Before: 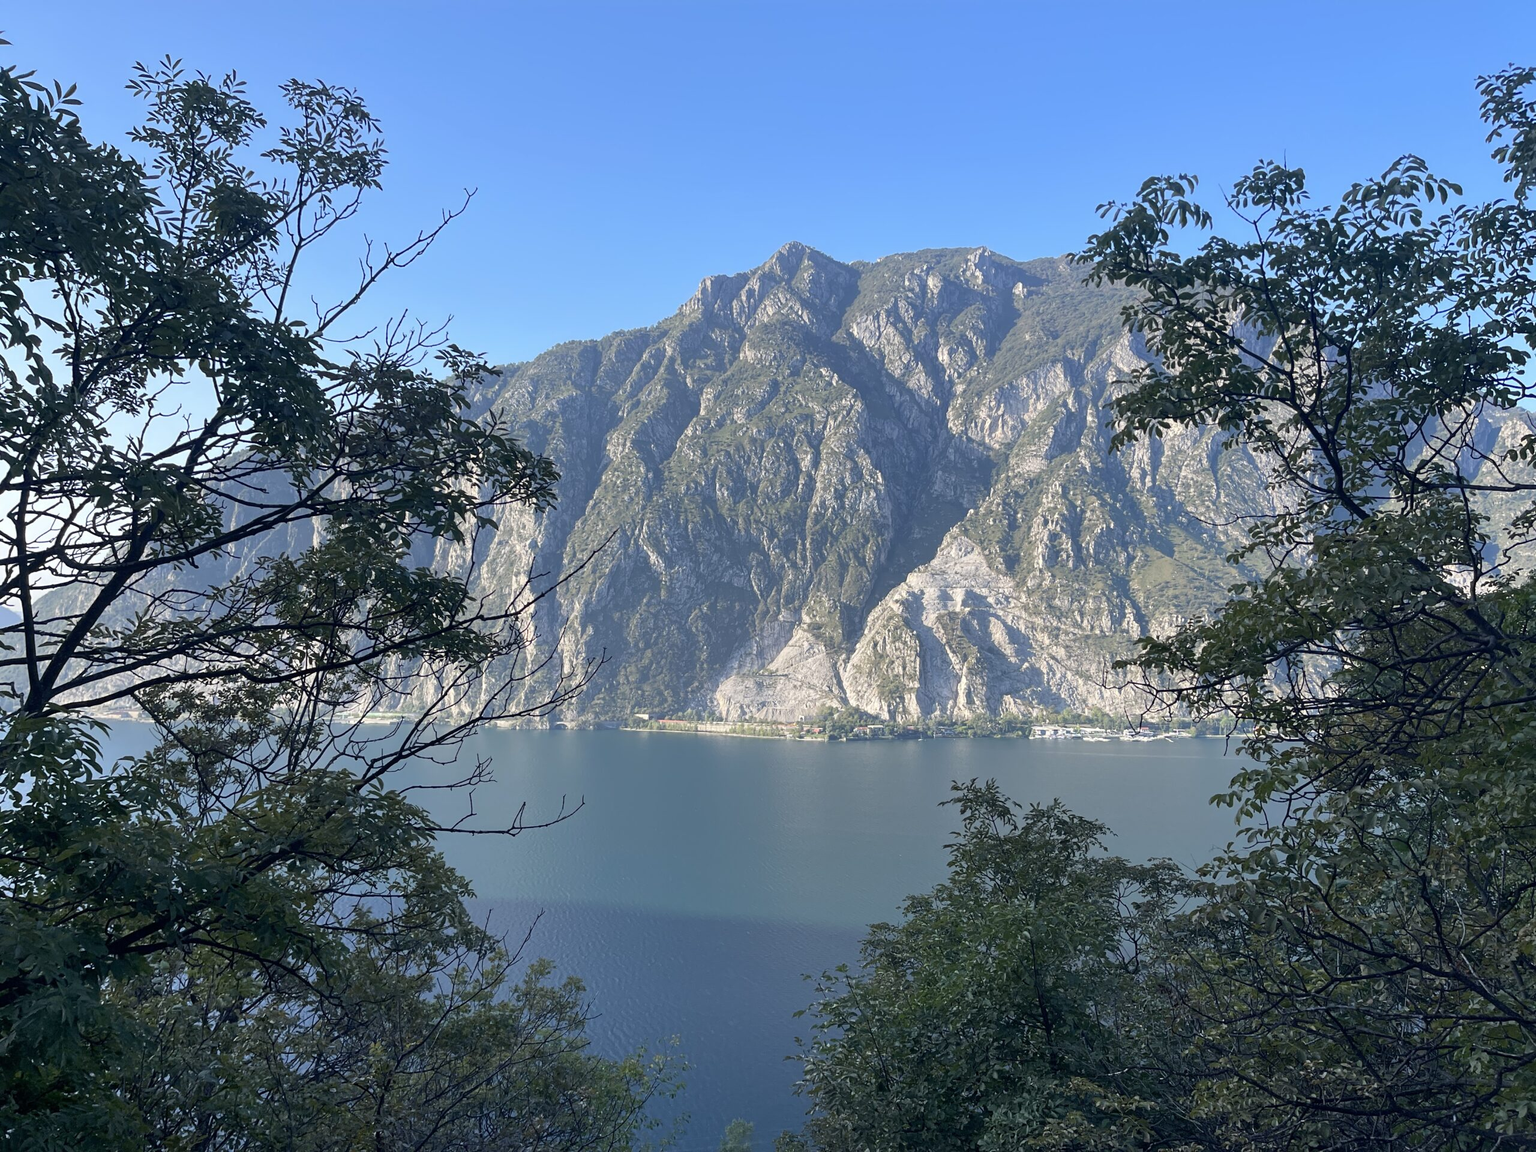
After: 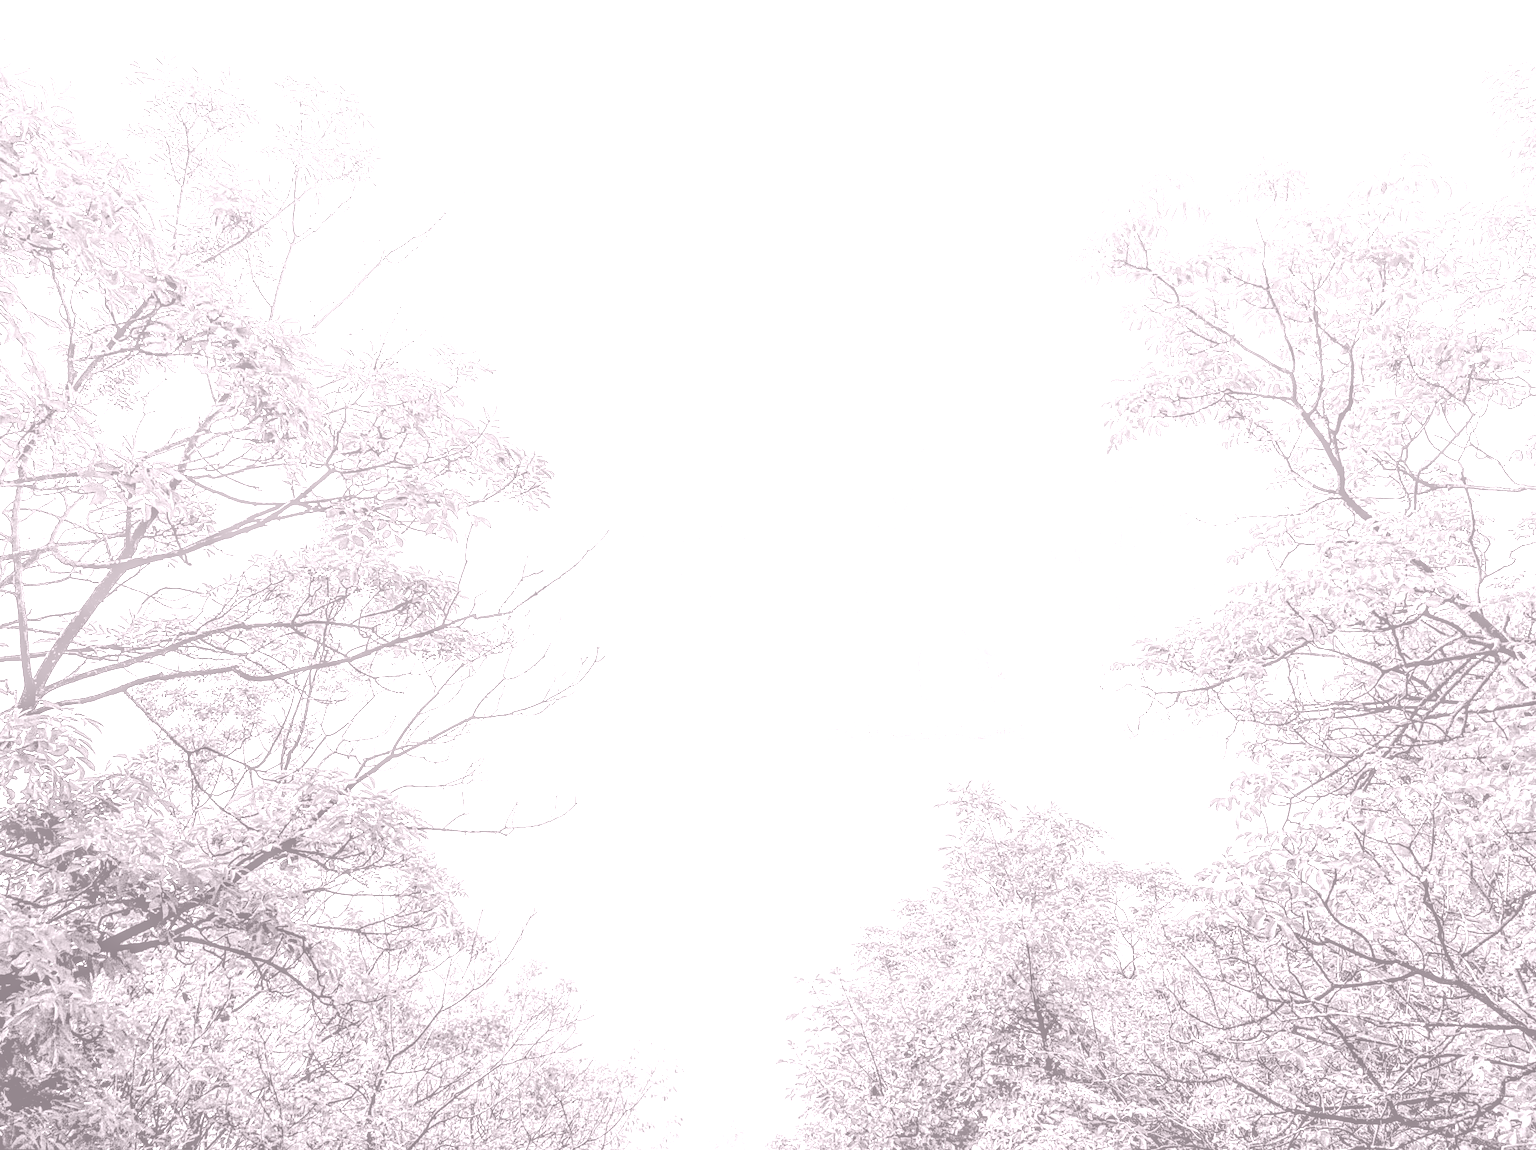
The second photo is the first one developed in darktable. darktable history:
rotate and perspective: rotation 0.192°, lens shift (horizontal) -0.015, crop left 0.005, crop right 0.996, crop top 0.006, crop bottom 0.99
local contrast: highlights 20%, shadows 30%, detail 200%, midtone range 0.2
color balance rgb: perceptual saturation grading › global saturation 35%, perceptual saturation grading › highlights -25%, perceptual saturation grading › shadows 50%
colorize: hue 25.2°, saturation 83%, source mix 82%, lightness 79%, version 1
exposure: black level correction 0.005, exposure 2.084 EV, compensate highlight preservation false
